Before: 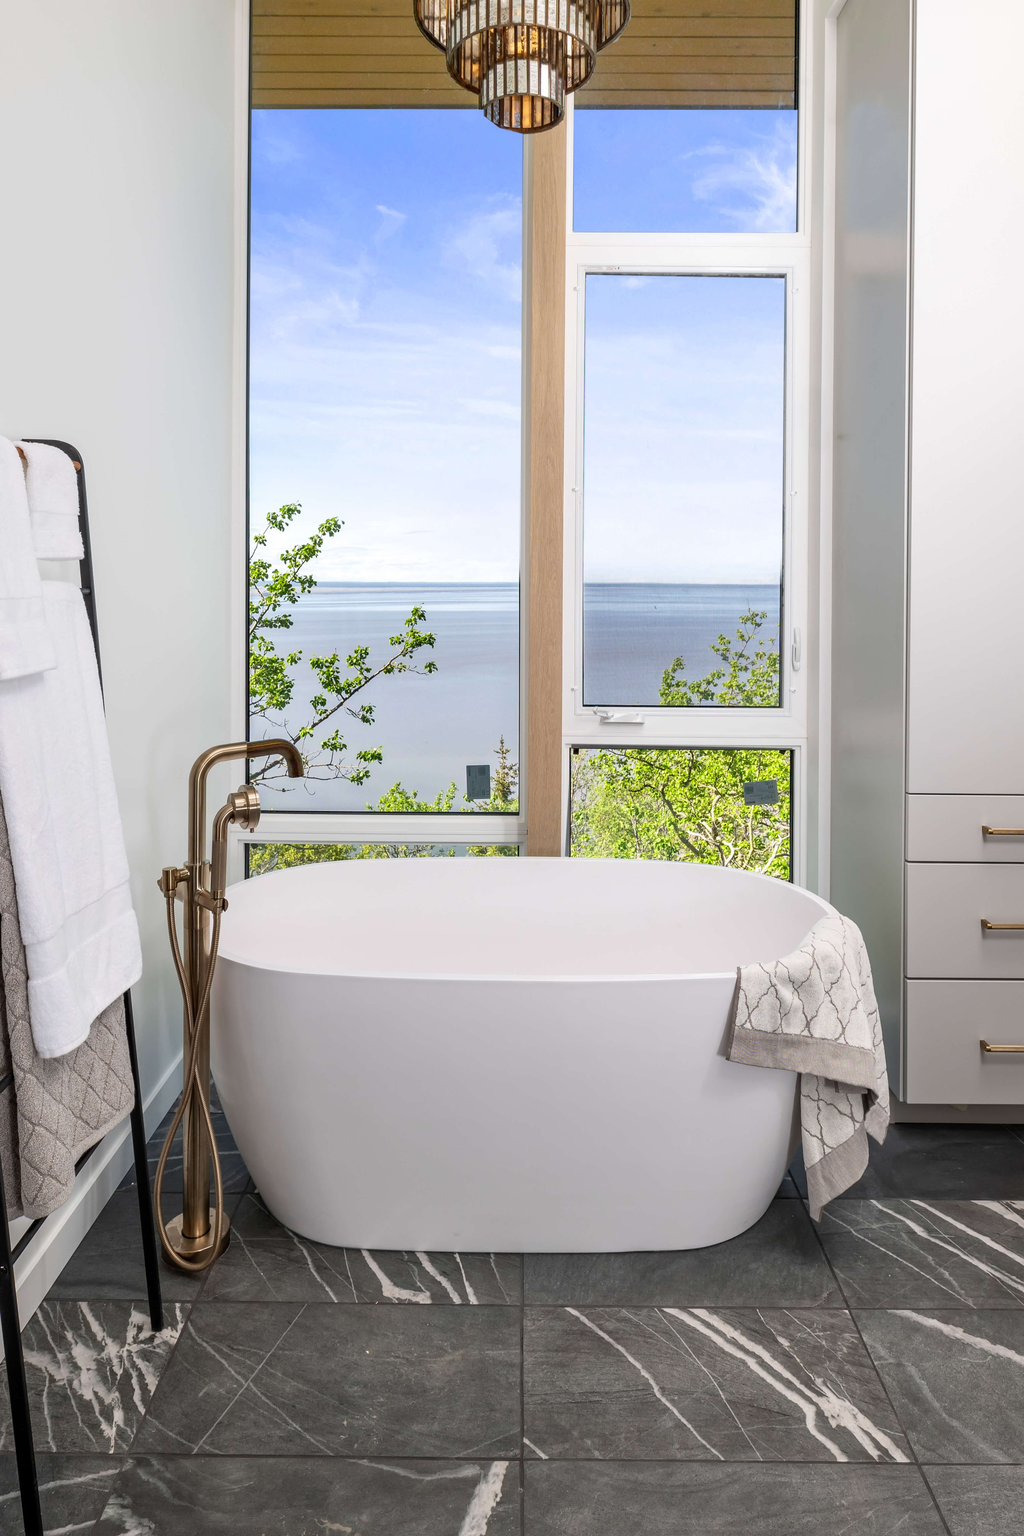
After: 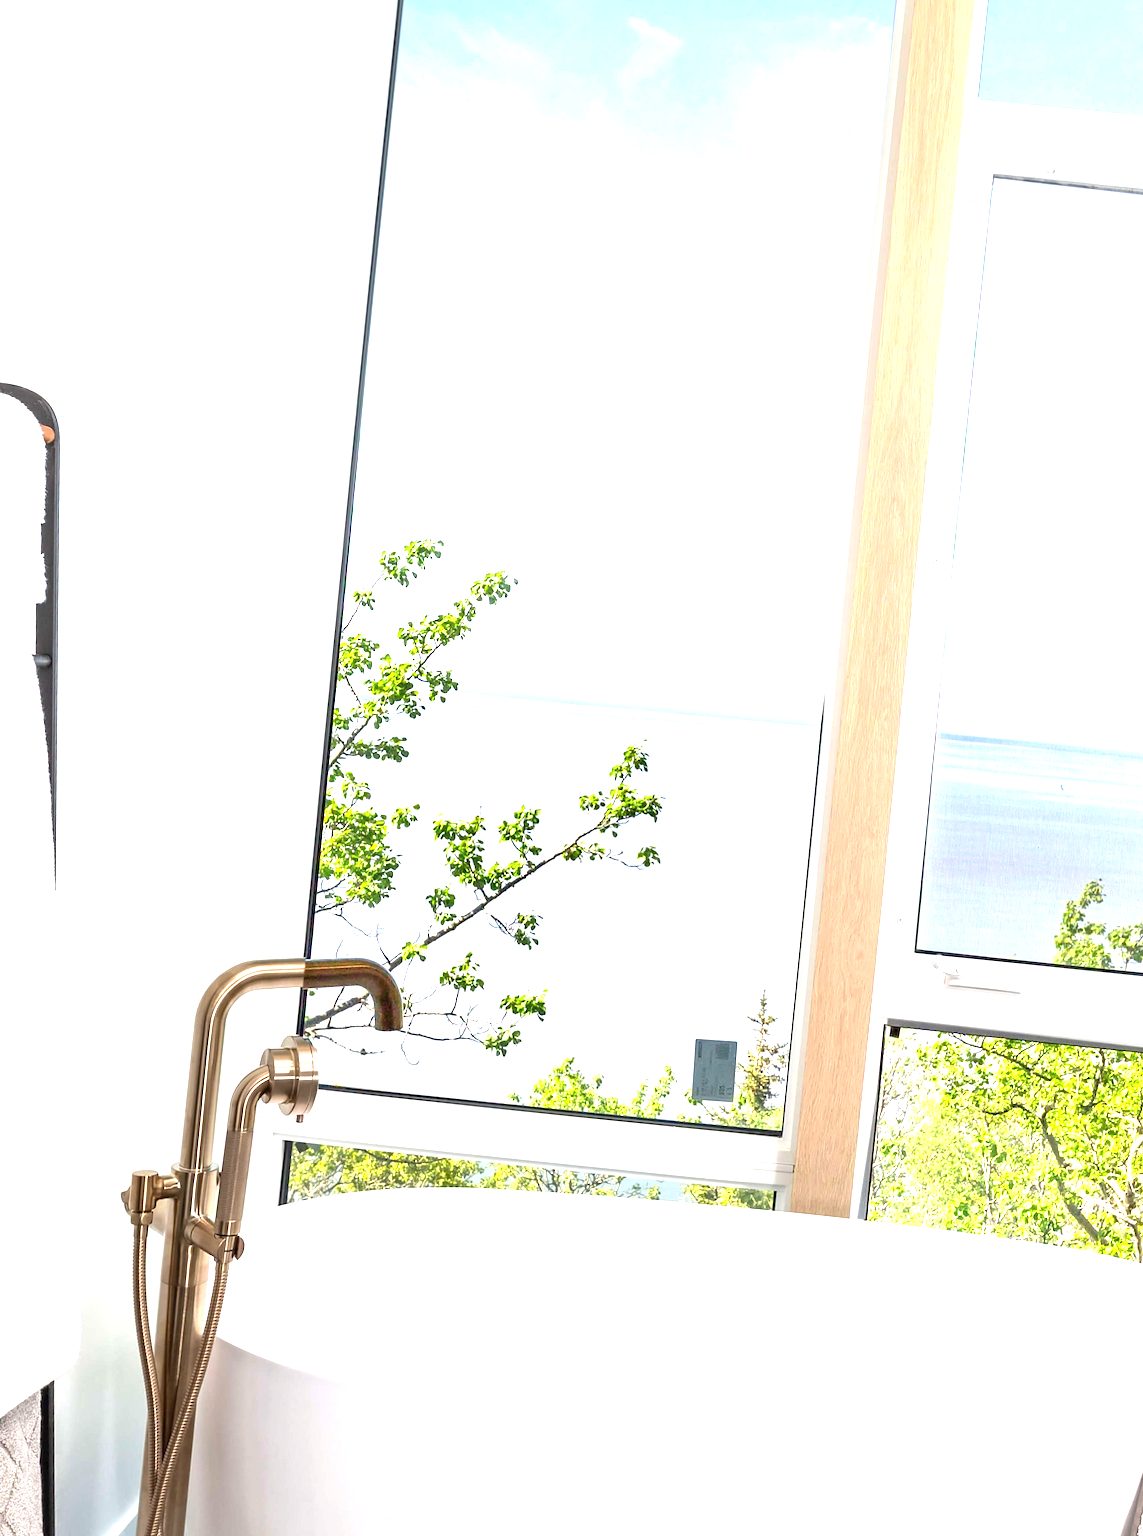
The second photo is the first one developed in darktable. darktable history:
contrast brightness saturation: contrast 0.047
crop and rotate: angle -5.43°, left 2.151%, top 6.86%, right 27.395%, bottom 30.056%
exposure: black level correction 0, exposure 1.366 EV, compensate highlight preservation false
